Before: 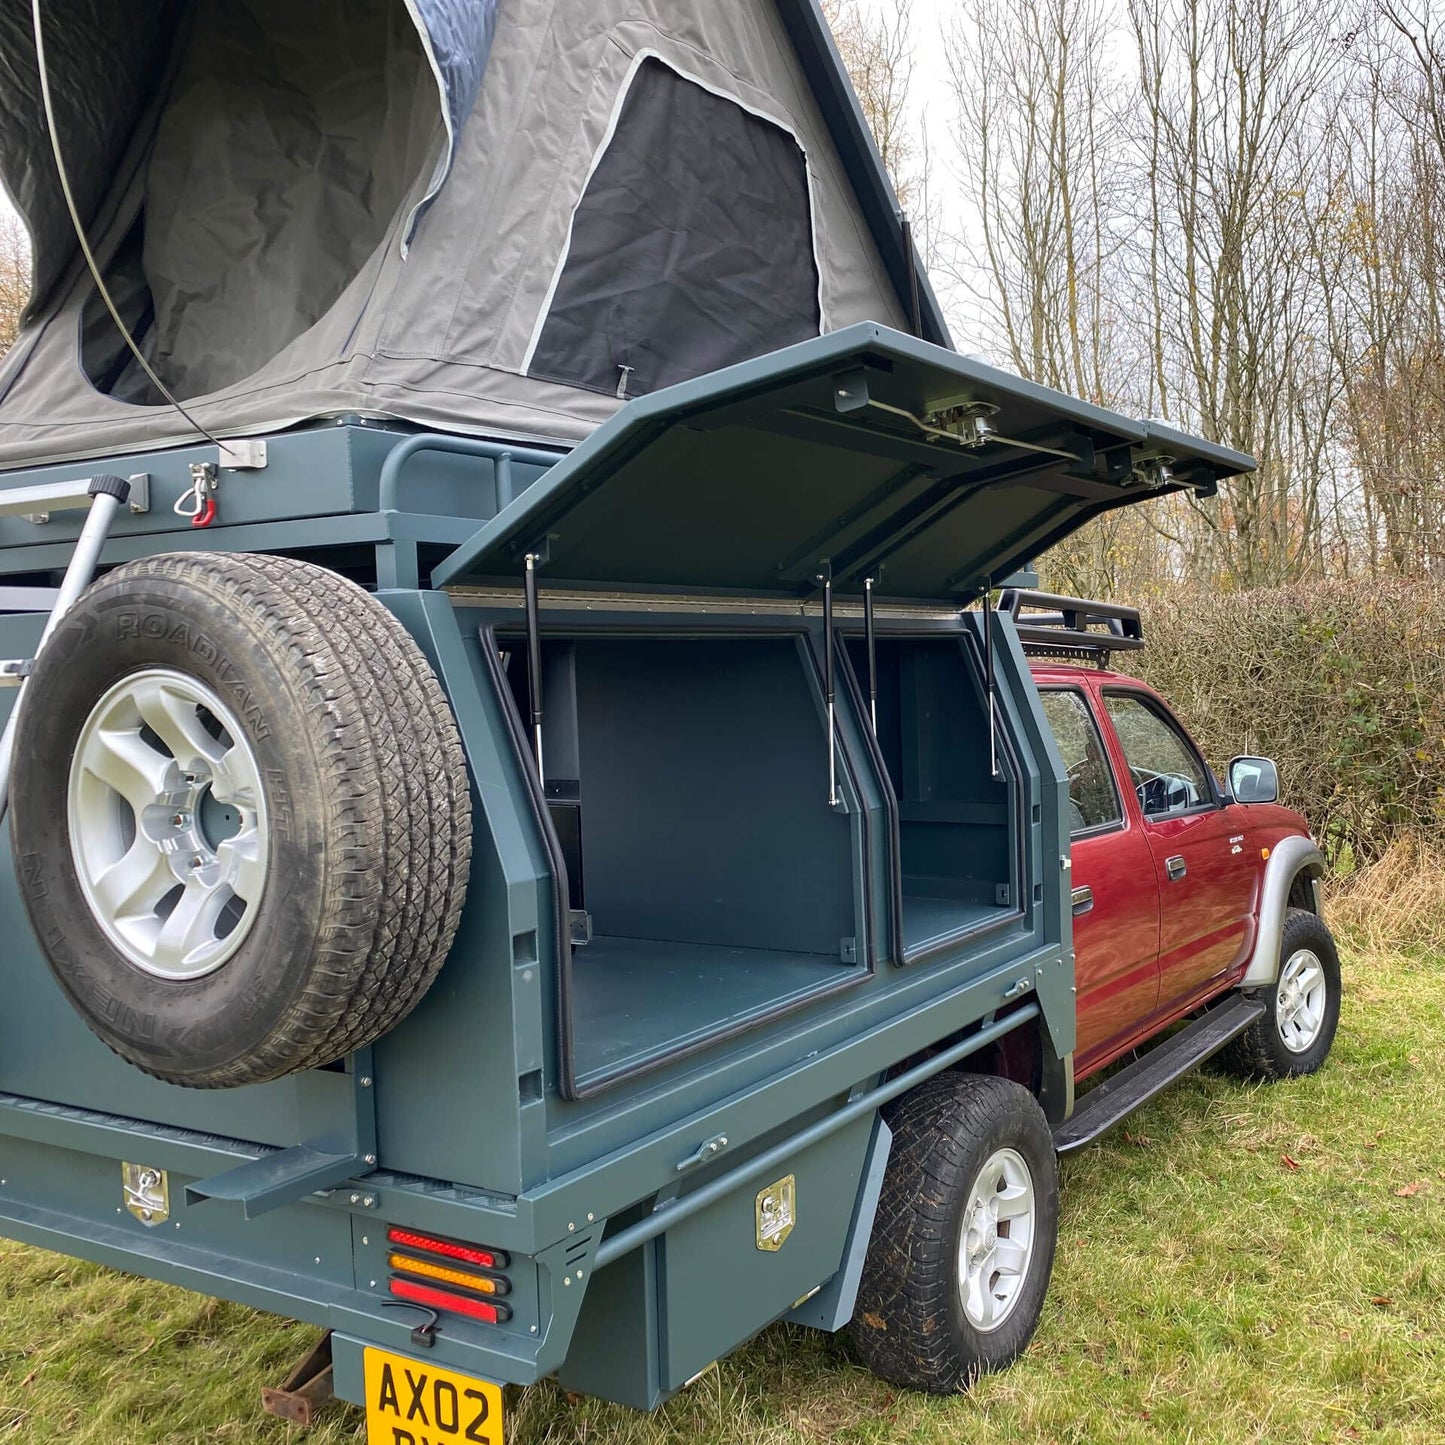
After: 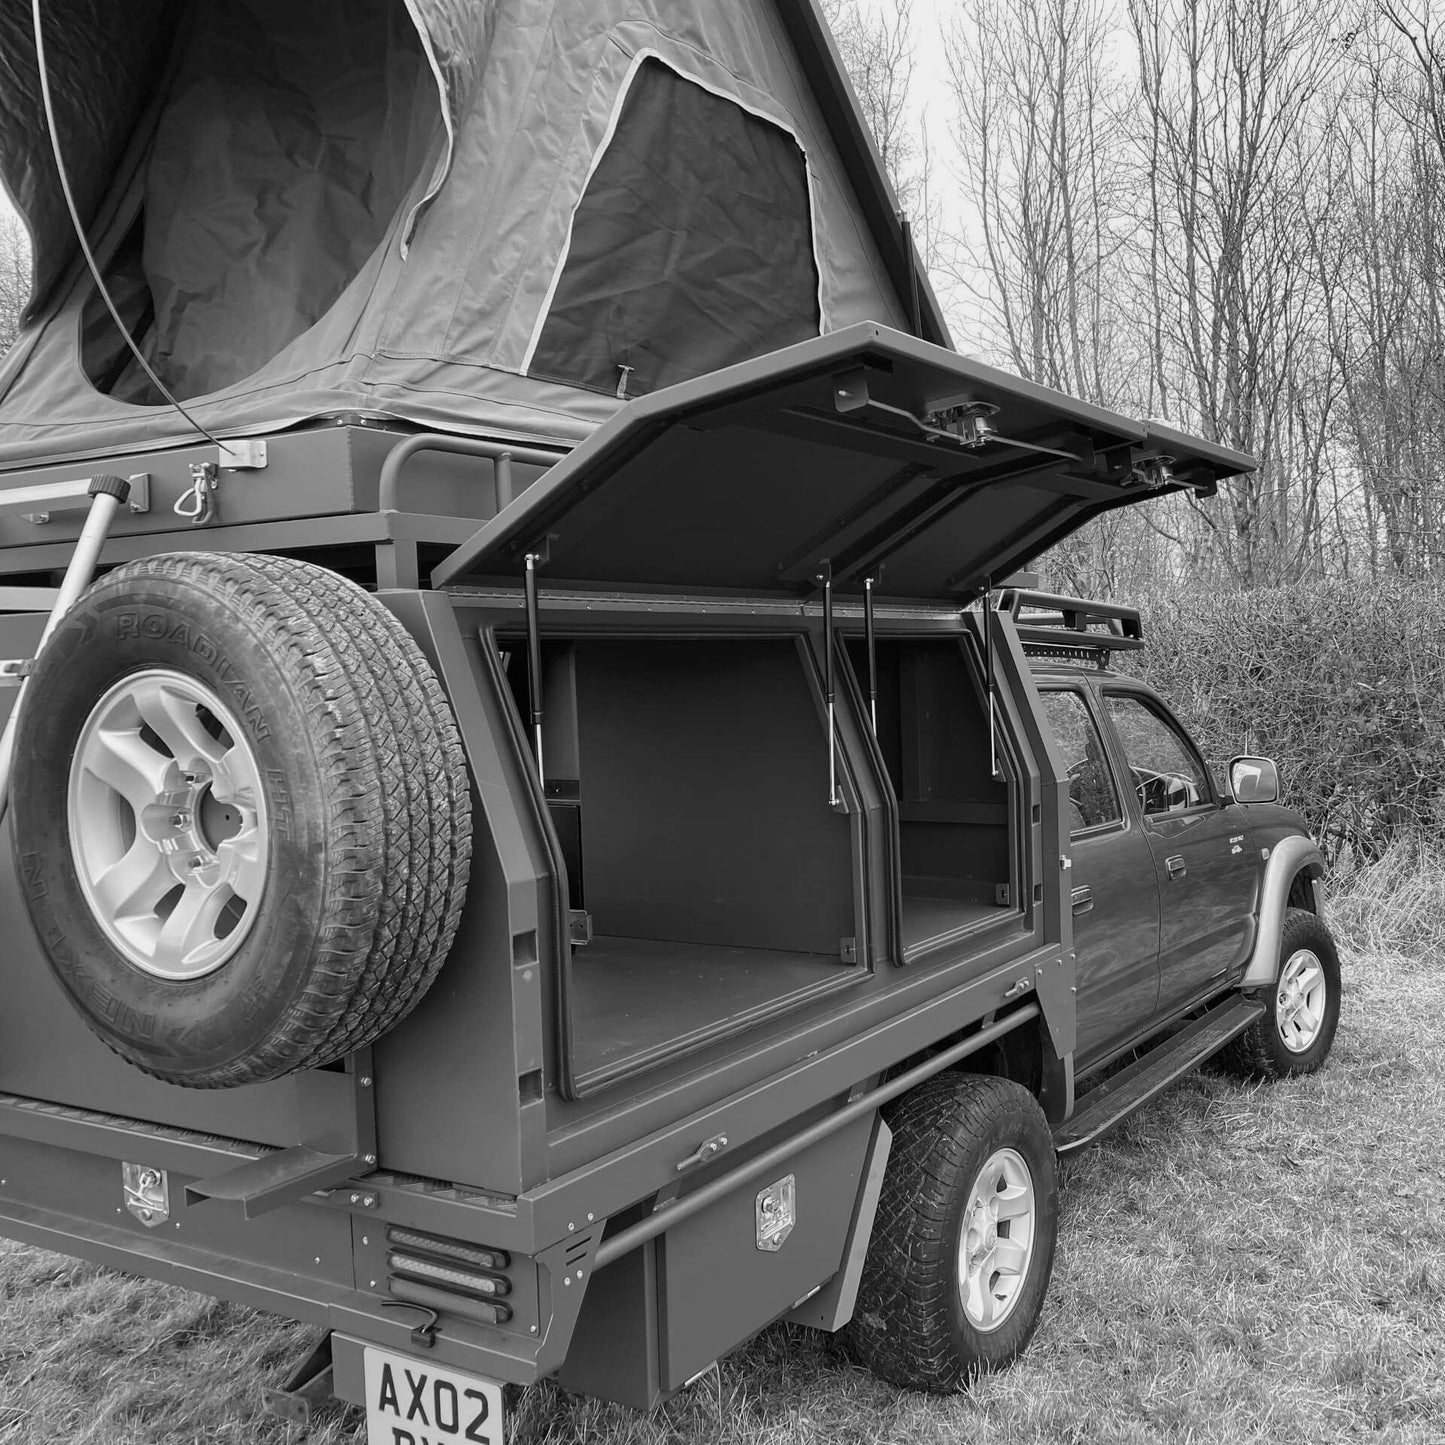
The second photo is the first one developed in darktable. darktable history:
tone equalizer: on, module defaults
monochrome: a -74.22, b 78.2
